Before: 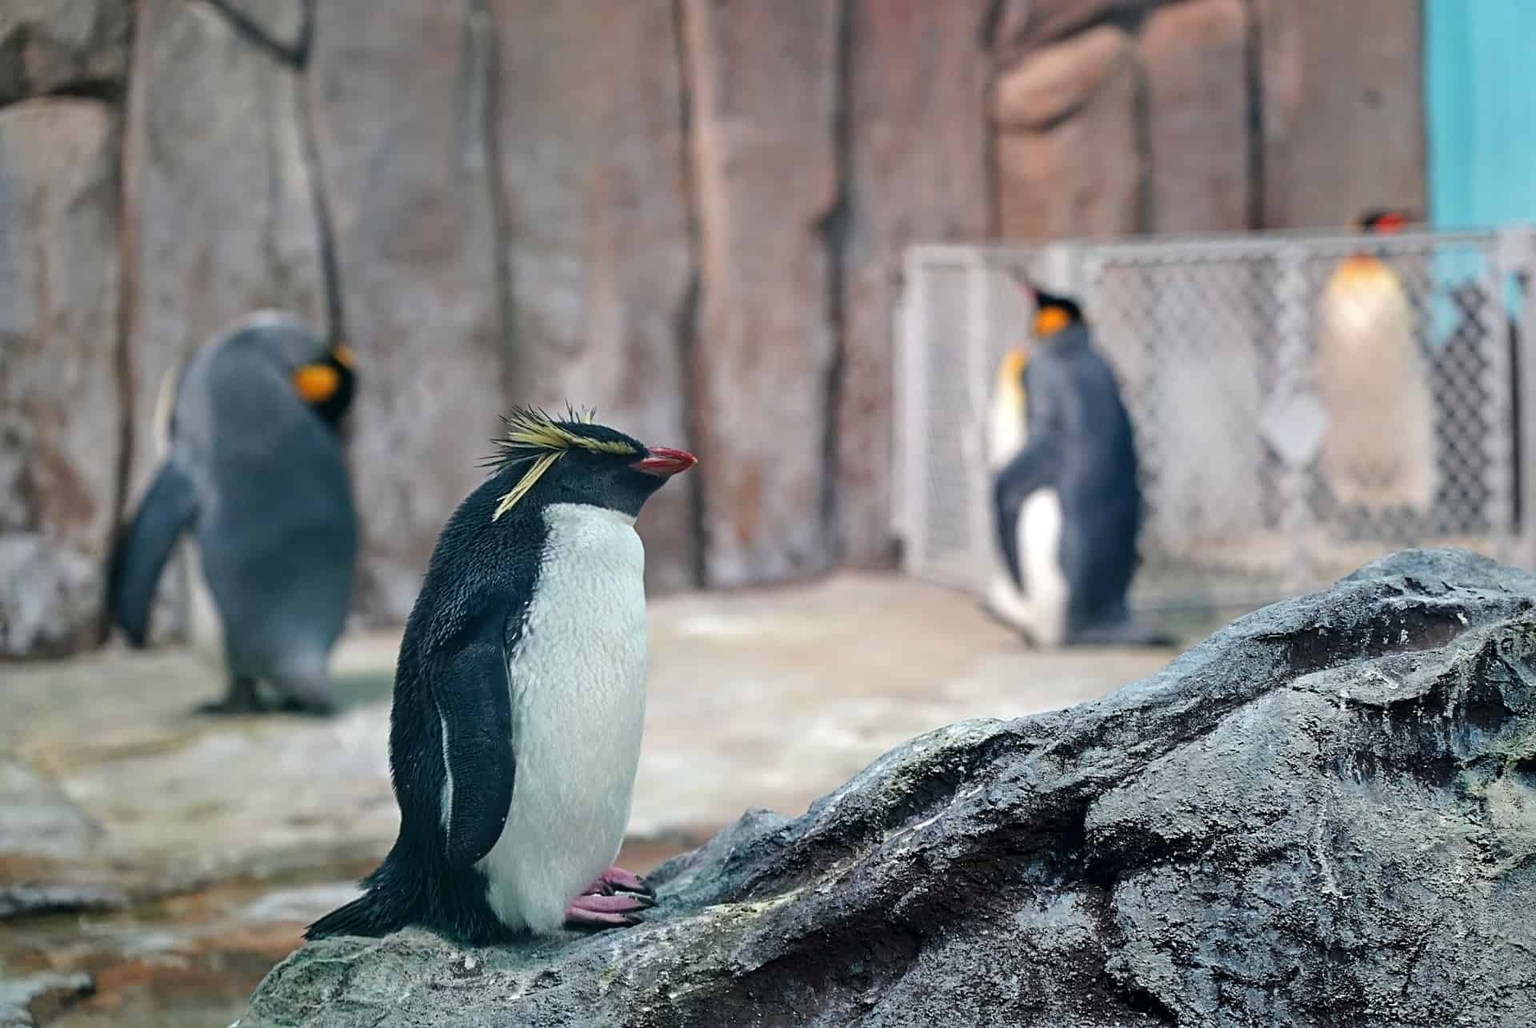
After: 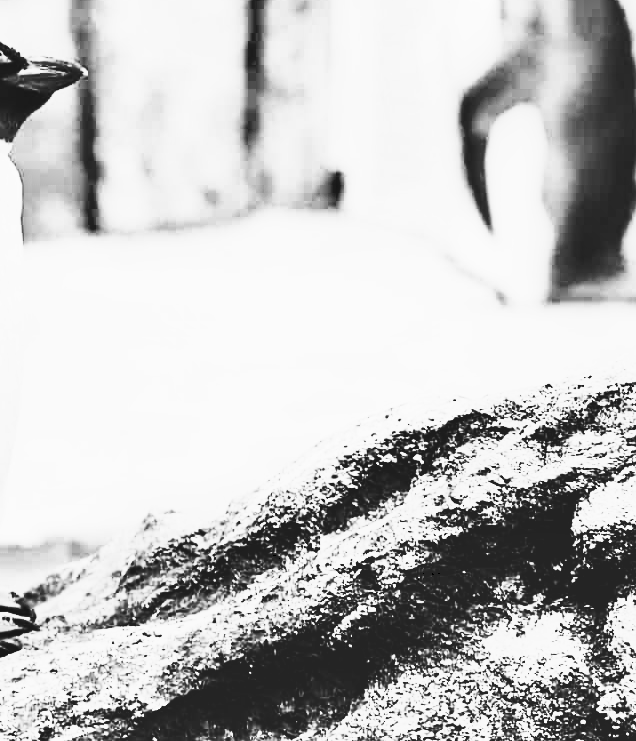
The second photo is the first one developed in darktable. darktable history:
crop: left 40.878%, top 39.176%, right 25.993%, bottom 3.081%
shadows and highlights: shadows 52.42, soften with gaussian
monochrome: a -6.99, b 35.61, size 1.4
tone curve: curves: ch0 [(0, 0) (0.003, 0.147) (0.011, 0.147) (0.025, 0.147) (0.044, 0.147) (0.069, 0.147) (0.1, 0.15) (0.136, 0.158) (0.177, 0.174) (0.224, 0.198) (0.277, 0.241) (0.335, 0.292) (0.399, 0.361) (0.468, 0.452) (0.543, 0.568) (0.623, 0.679) (0.709, 0.793) (0.801, 0.886) (0.898, 0.966) (1, 1)], preserve colors none
contrast brightness saturation: contrast 0.83, brightness 0.59, saturation 0.59
tone equalizer: -7 EV 0.15 EV, -6 EV 0.6 EV, -5 EV 1.15 EV, -4 EV 1.33 EV, -3 EV 1.15 EV, -2 EV 0.6 EV, -1 EV 0.15 EV, mask exposure compensation -0.5 EV
